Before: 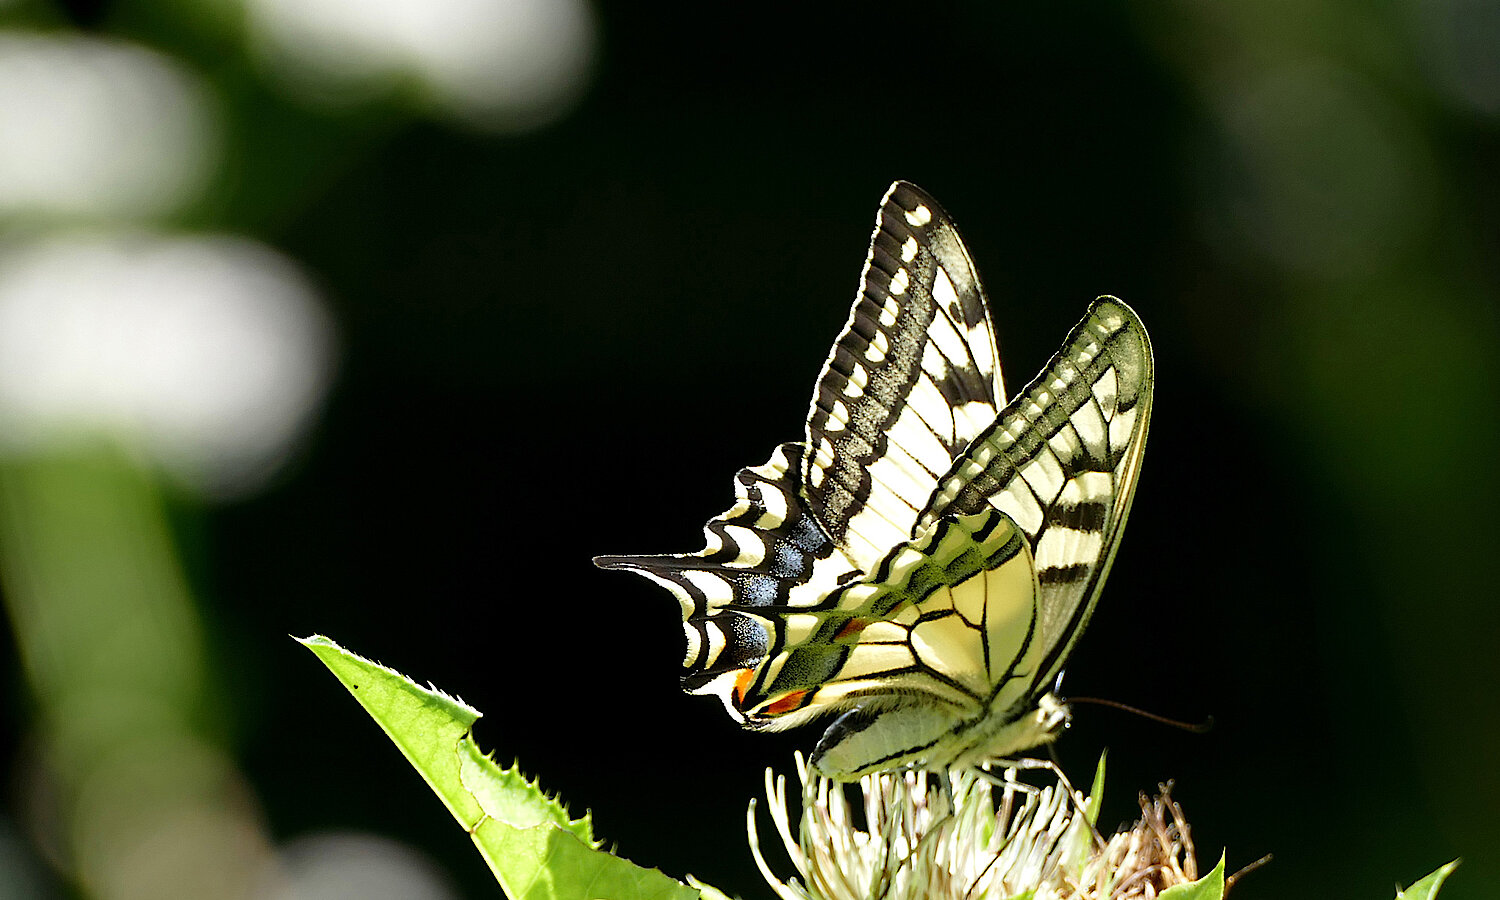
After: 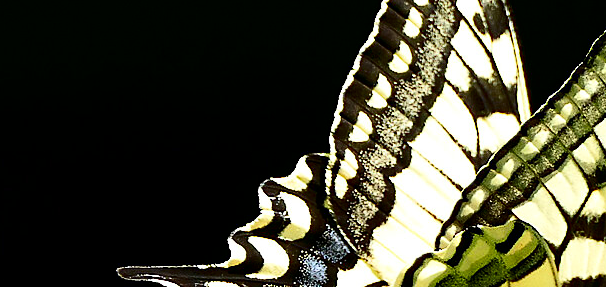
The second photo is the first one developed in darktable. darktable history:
crop: left 31.751%, top 32.172%, right 27.8%, bottom 35.83%
contrast brightness saturation: contrast 0.32, brightness -0.08, saturation 0.17
